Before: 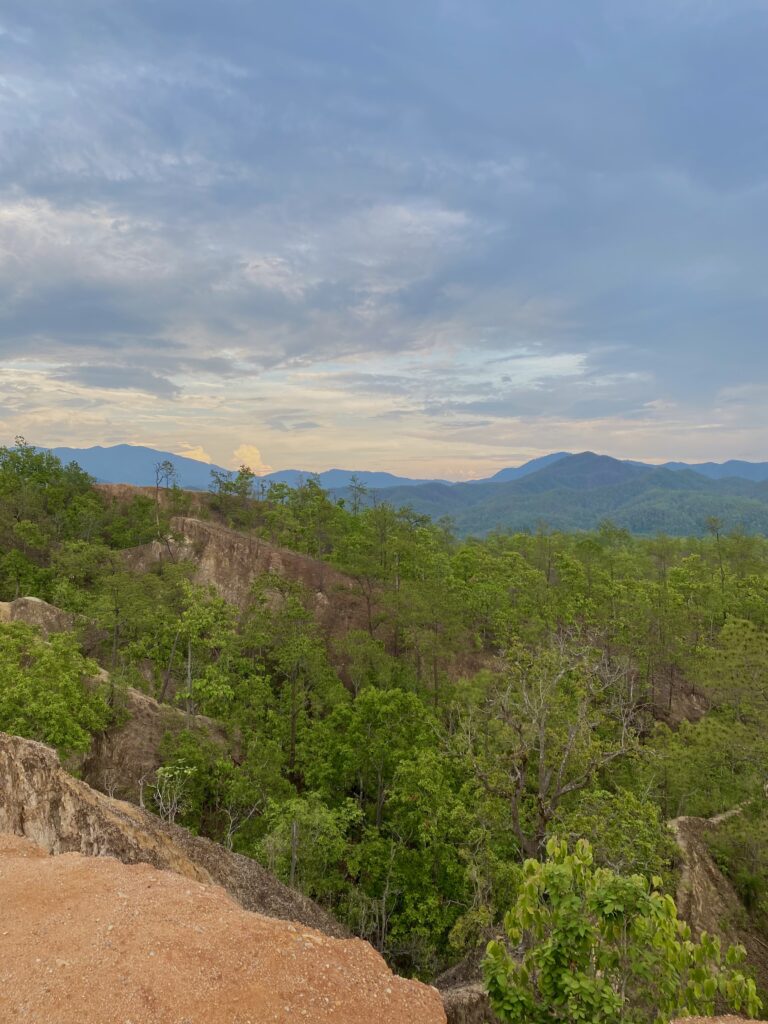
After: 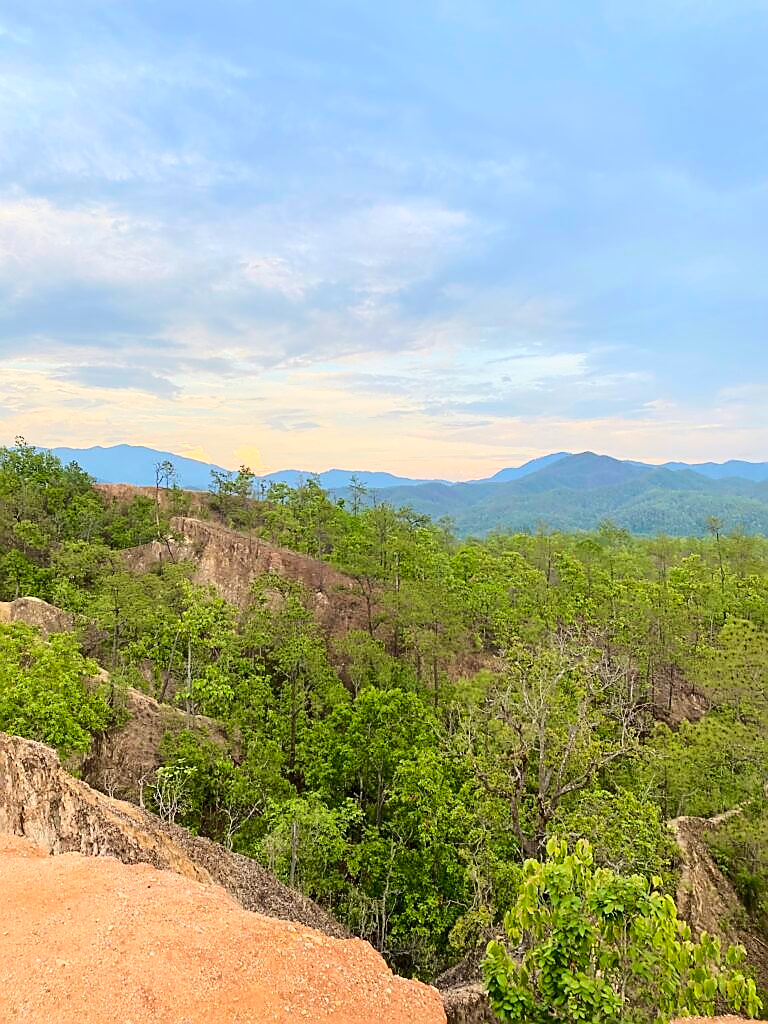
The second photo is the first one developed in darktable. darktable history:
sharpen: radius 1.4, amount 1.25, threshold 0.7
base curve: curves: ch0 [(0, 0) (0.032, 0.037) (0.105, 0.228) (0.435, 0.76) (0.856, 0.983) (1, 1)]
